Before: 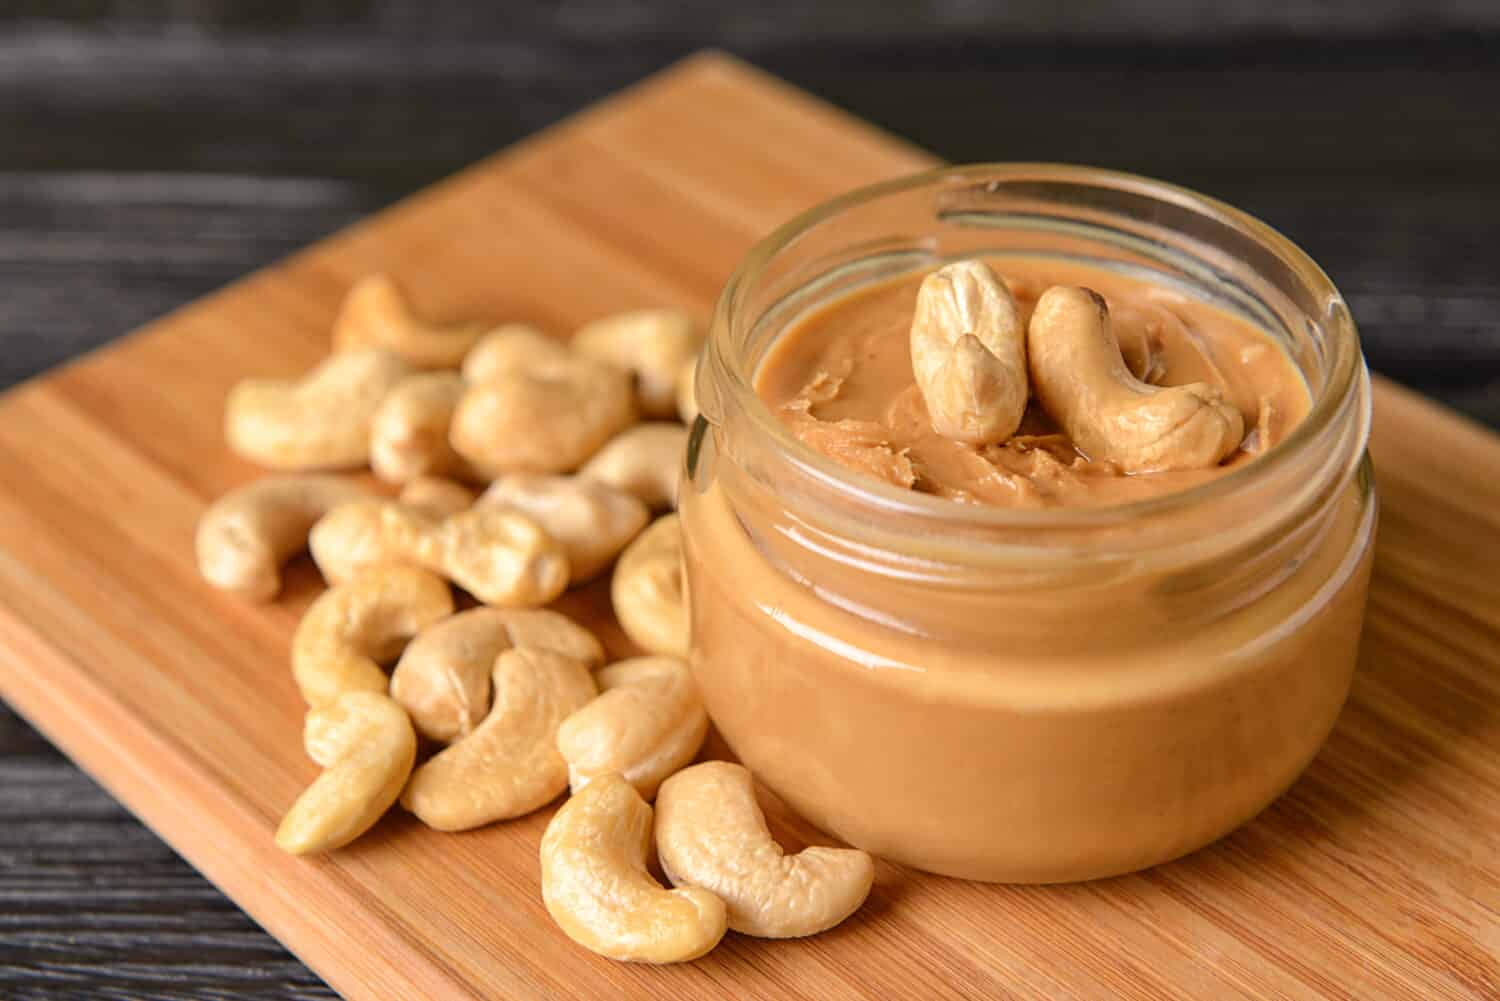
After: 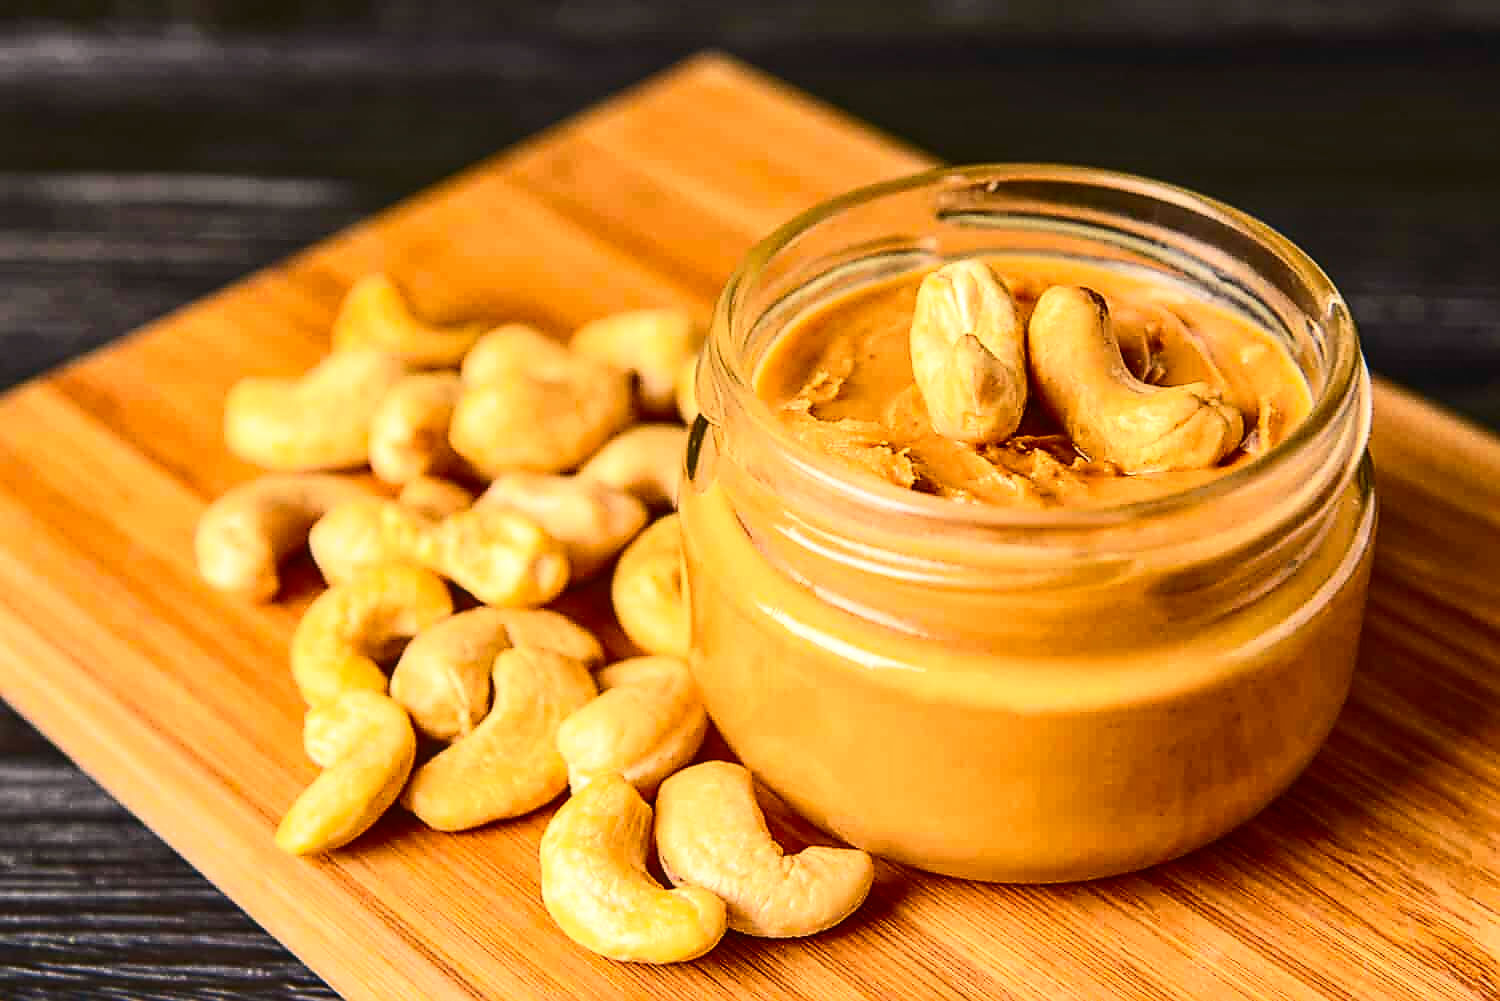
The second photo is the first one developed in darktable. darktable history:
sharpen: radius 1.379, amount 1.233, threshold 0.816
local contrast: on, module defaults
color balance rgb: highlights gain › chroma 1.653%, highlights gain › hue 55.31°, global offset › luminance 0.533%, linear chroma grading › global chroma 15.626%, perceptual saturation grading › global saturation 0.354%, global vibrance 20%
contrast brightness saturation: contrast 0.402, brightness 0.044, saturation 0.252
exposure: compensate highlight preservation false
